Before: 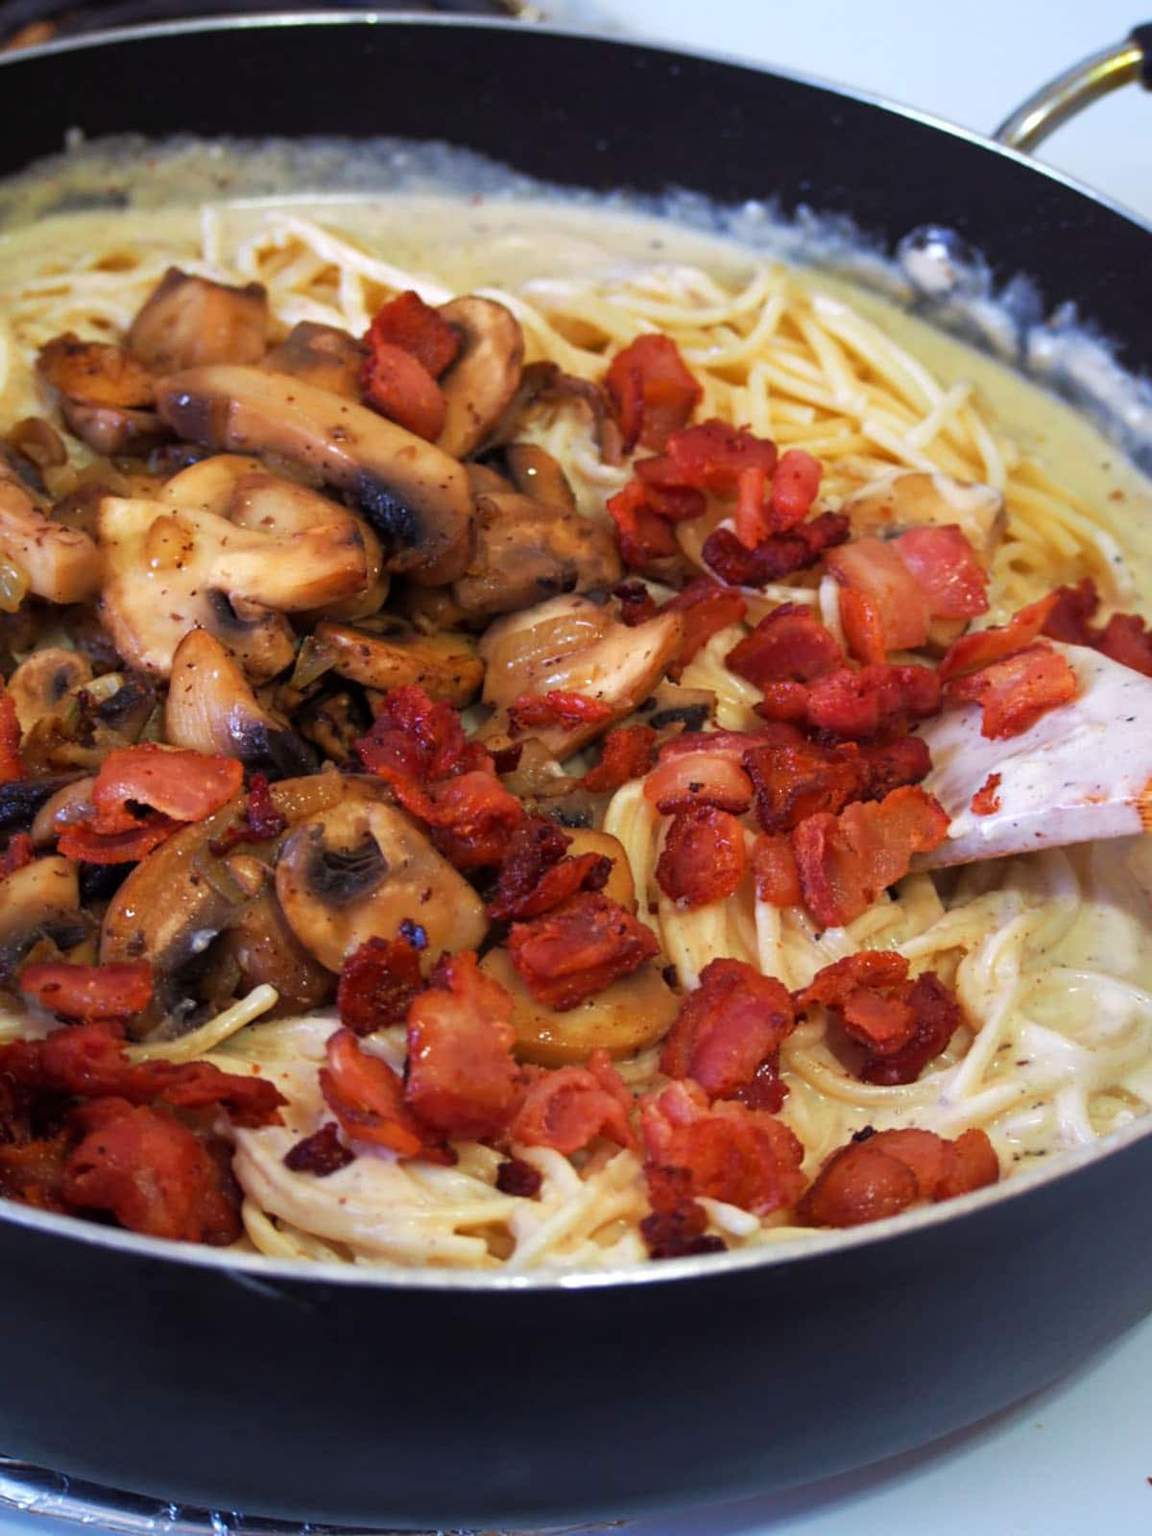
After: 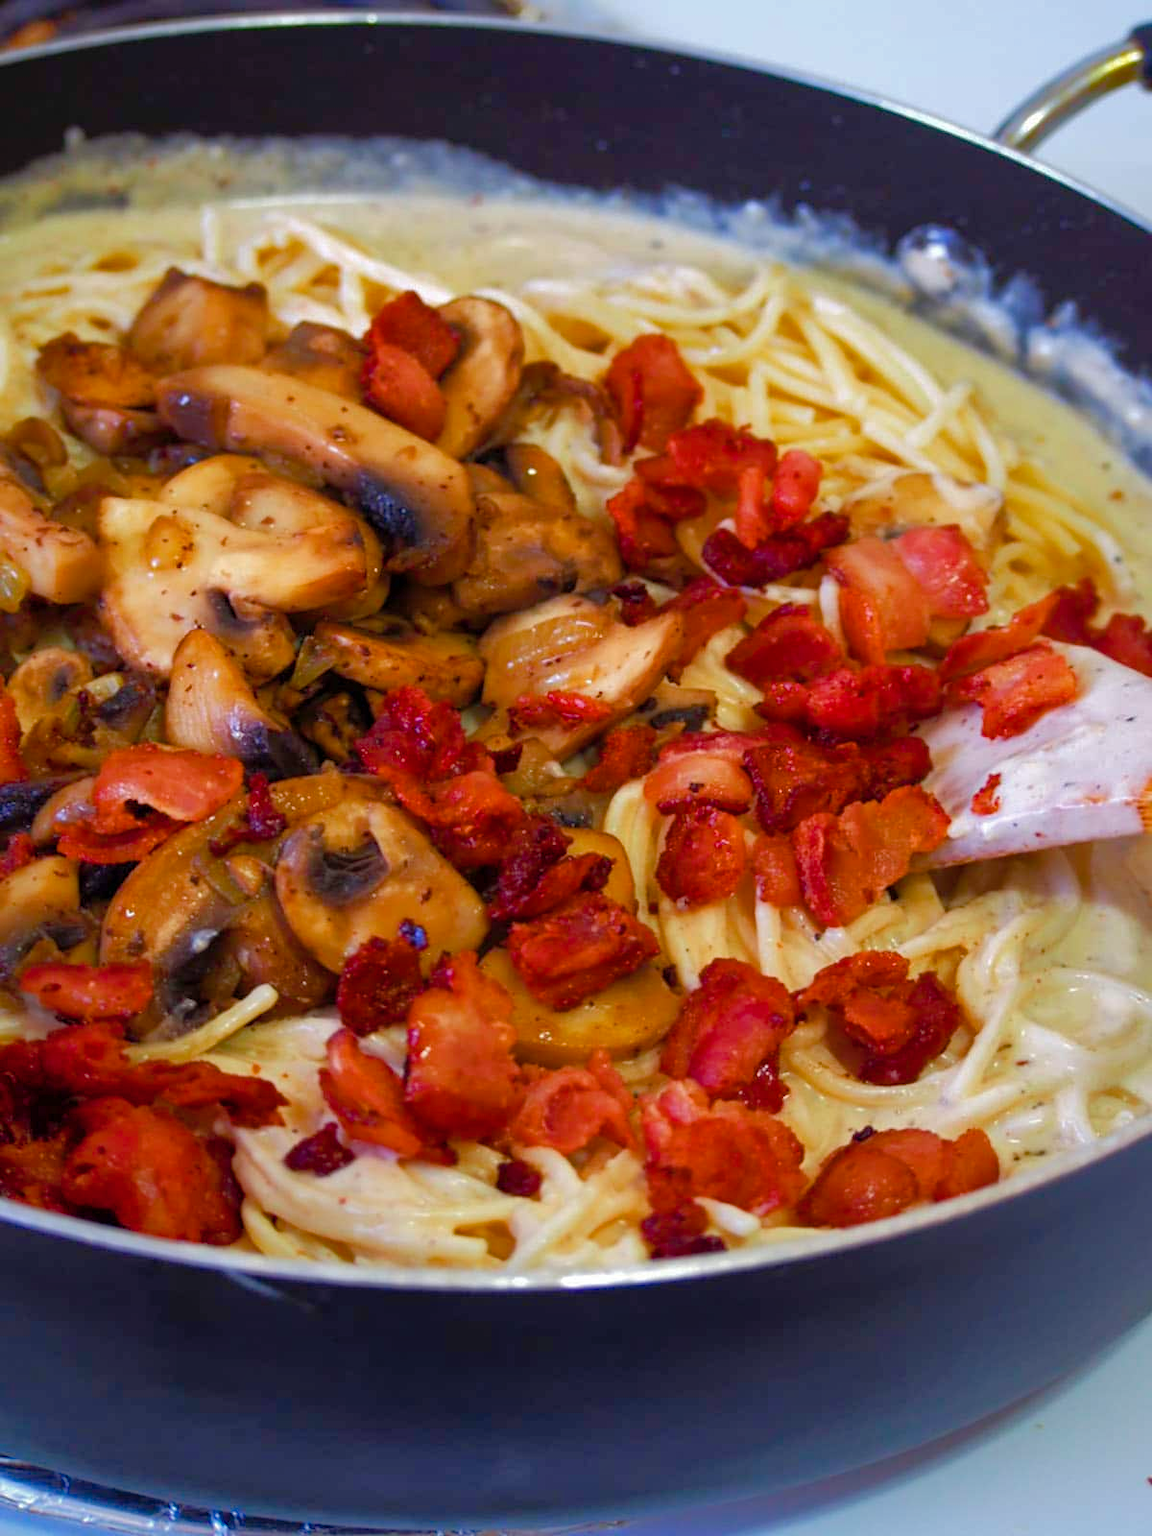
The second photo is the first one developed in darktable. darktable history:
shadows and highlights: highlights color adjustment 0.083%
color balance rgb: perceptual saturation grading › global saturation 20%, perceptual saturation grading › highlights -24.786%, perceptual saturation grading › shadows 25.521%, global vibrance 24.519%
